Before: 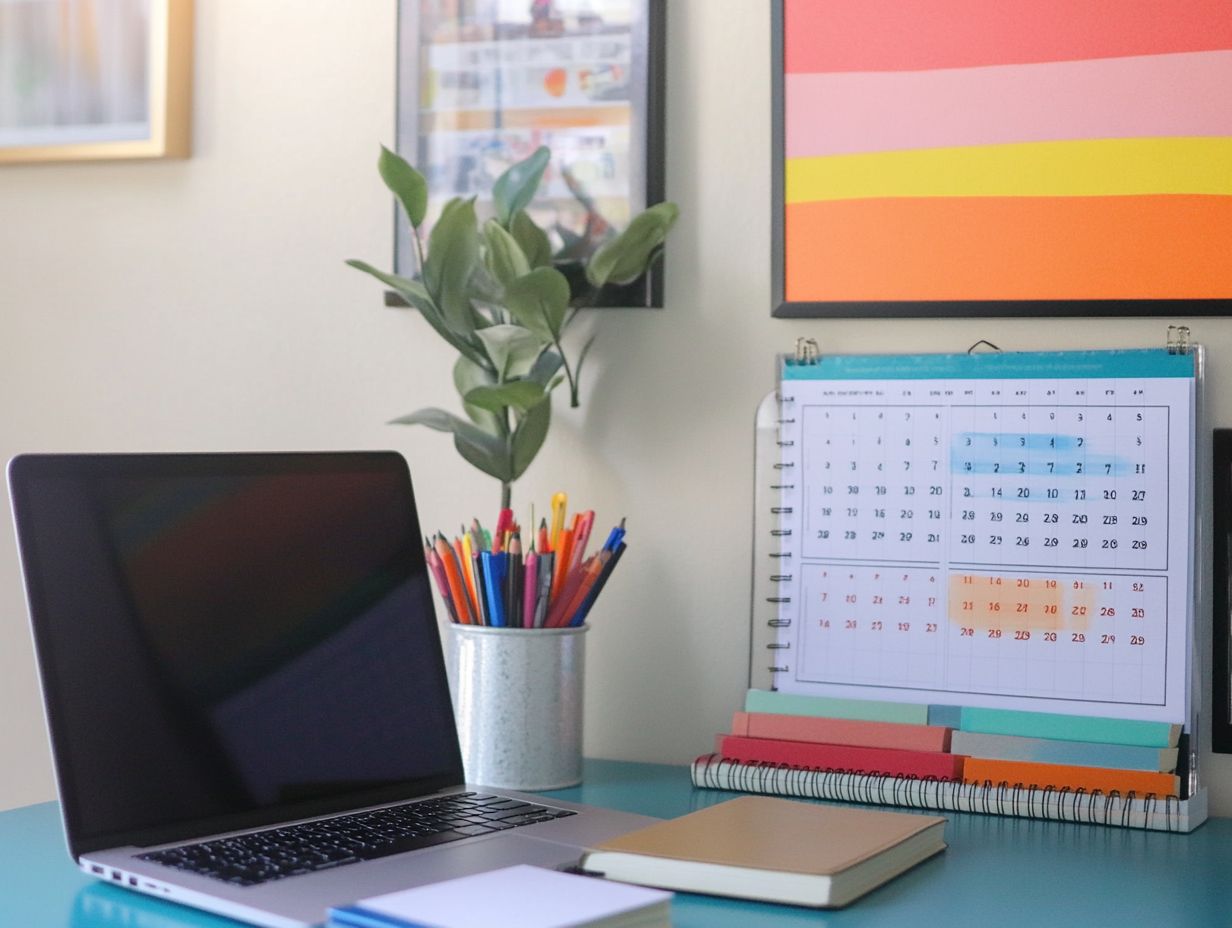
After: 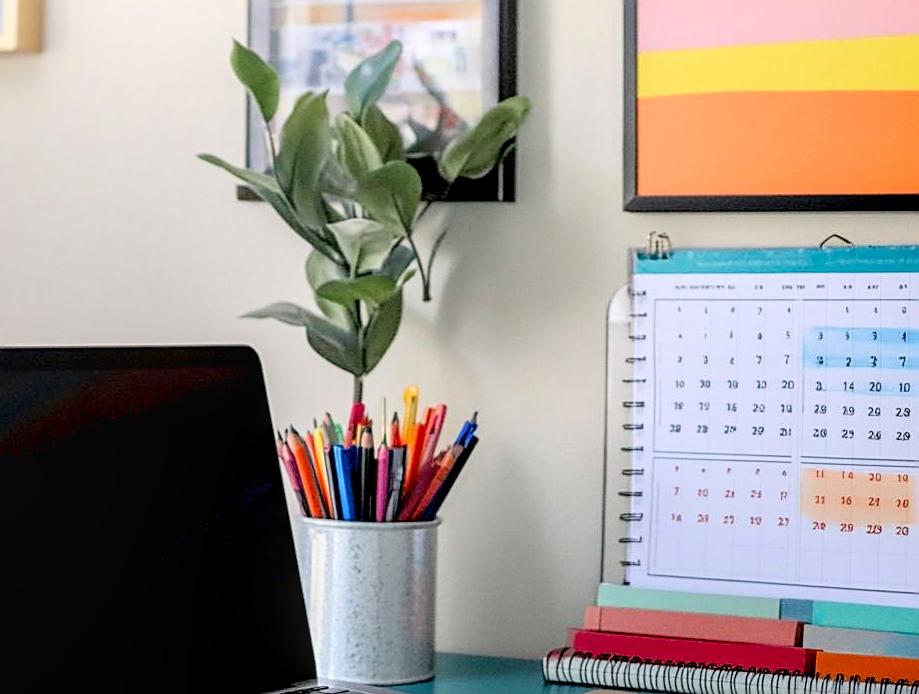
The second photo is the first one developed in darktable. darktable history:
crop and rotate: left 12.071%, top 11.423%, right 13.298%, bottom 13.719%
haze removal: strength -0.084, distance 0.363, compatibility mode true, adaptive false
local contrast: detail 150%
sharpen: on, module defaults
exposure: black level correction 0.028, exposure -0.078 EV, compensate highlight preservation false
tone curve: curves: ch0 [(0, 0) (0.135, 0.09) (0.326, 0.386) (0.489, 0.573) (0.663, 0.749) (0.854, 0.897) (1, 0.974)]; ch1 [(0, 0) (0.366, 0.367) (0.475, 0.453) (0.494, 0.493) (0.504, 0.497) (0.544, 0.569) (0.562, 0.605) (0.622, 0.694) (1, 1)]; ch2 [(0, 0) (0.333, 0.346) (0.375, 0.375) (0.424, 0.43) (0.476, 0.492) (0.502, 0.503) (0.533, 0.534) (0.572, 0.603) (0.605, 0.656) (0.641, 0.709) (1, 1)], color space Lab, linked channels, preserve colors none
levels: levels [0, 0.498, 0.996]
